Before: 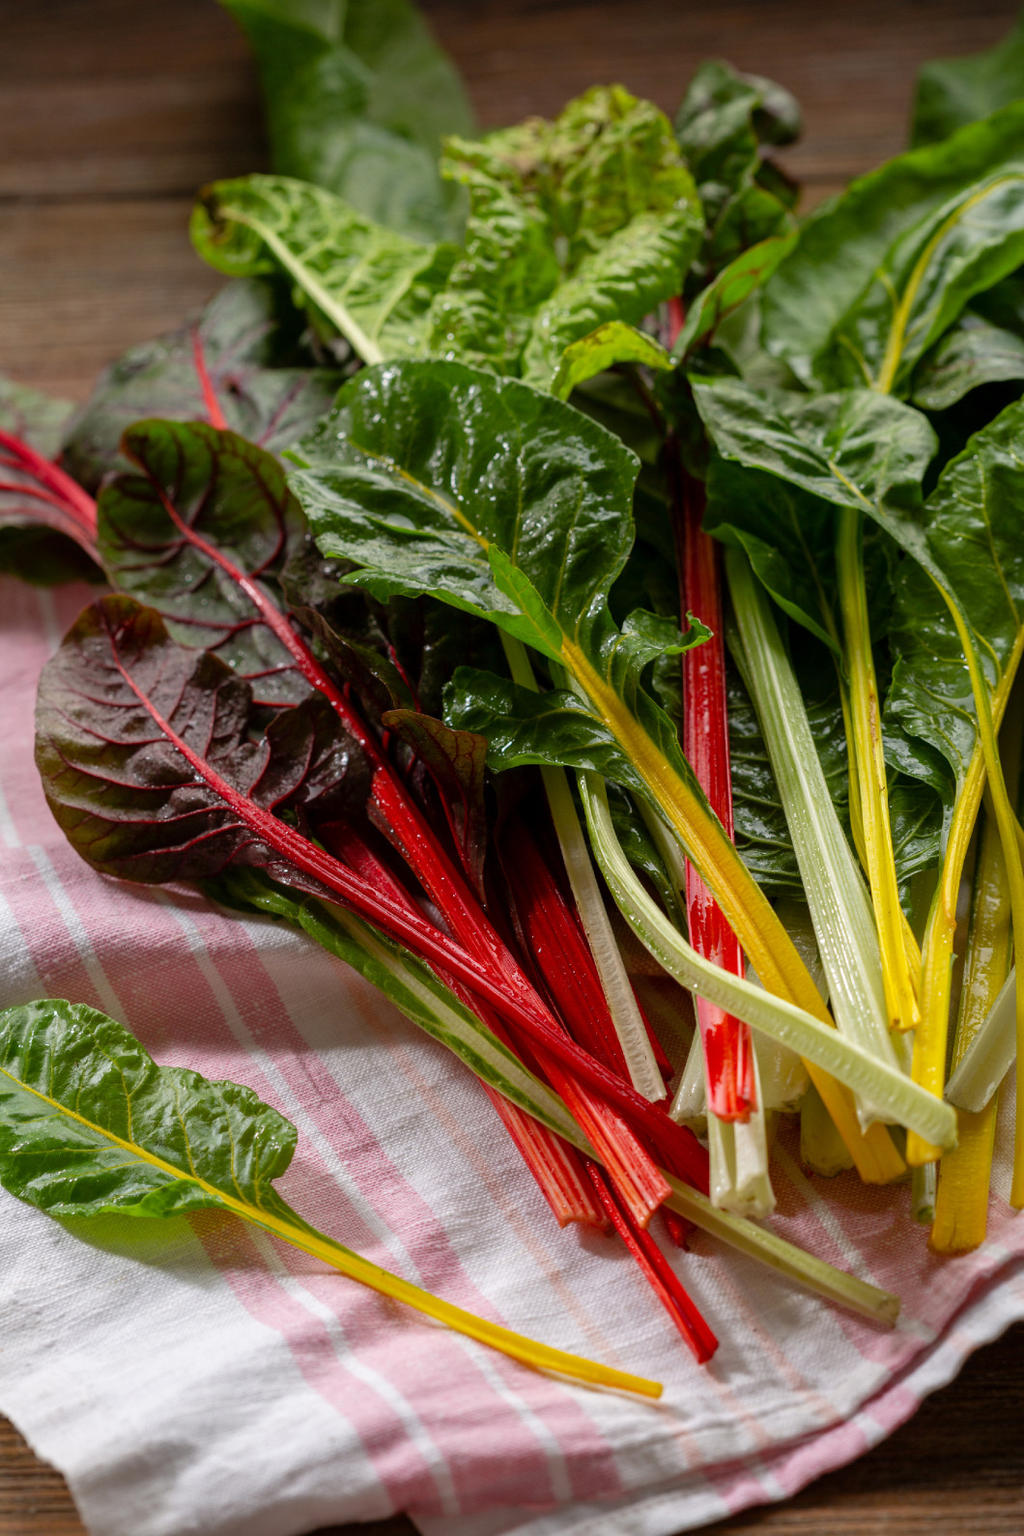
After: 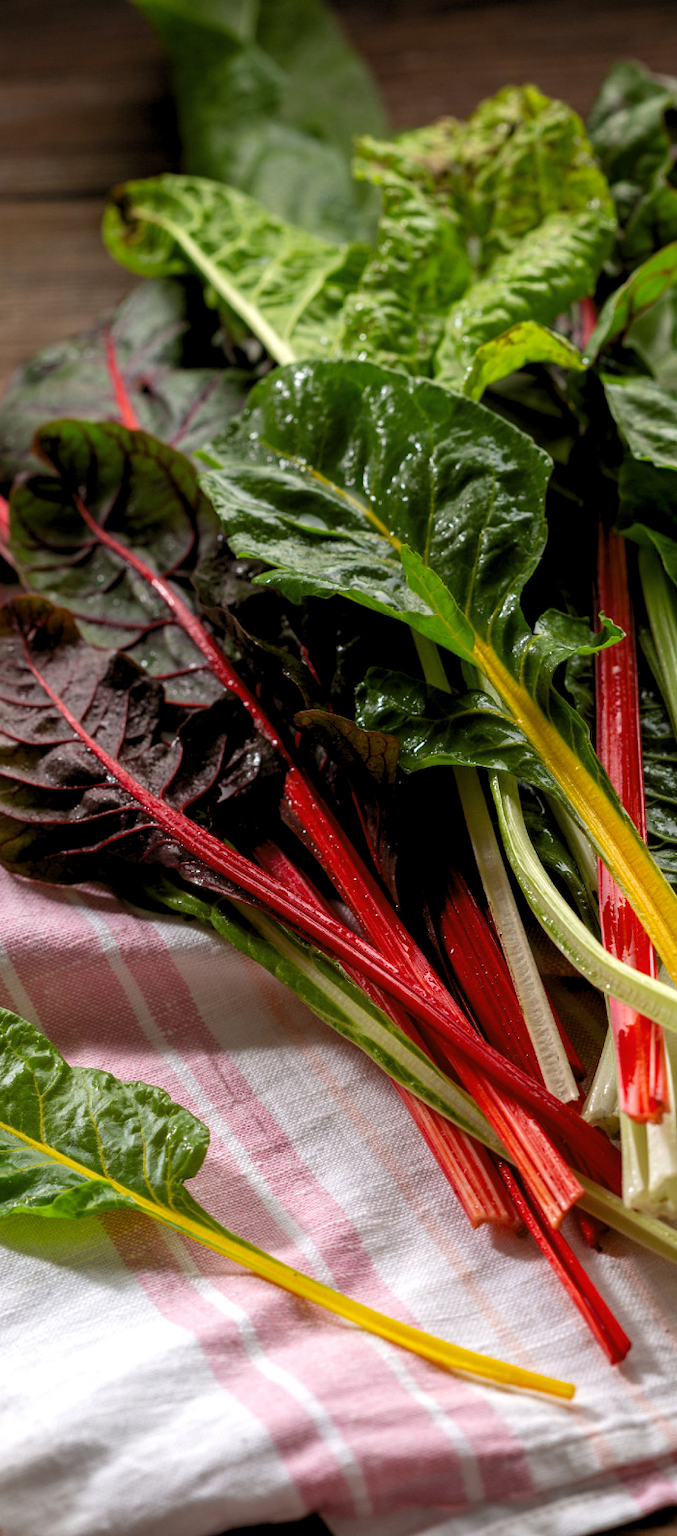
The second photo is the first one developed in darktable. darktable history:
color calibration: illuminant same as pipeline (D50), adaptation none (bypass), x 0.331, y 0.333, temperature 5015 K
crop and rotate: left 8.605%, right 25.181%
levels: levels [0.062, 0.494, 0.925]
